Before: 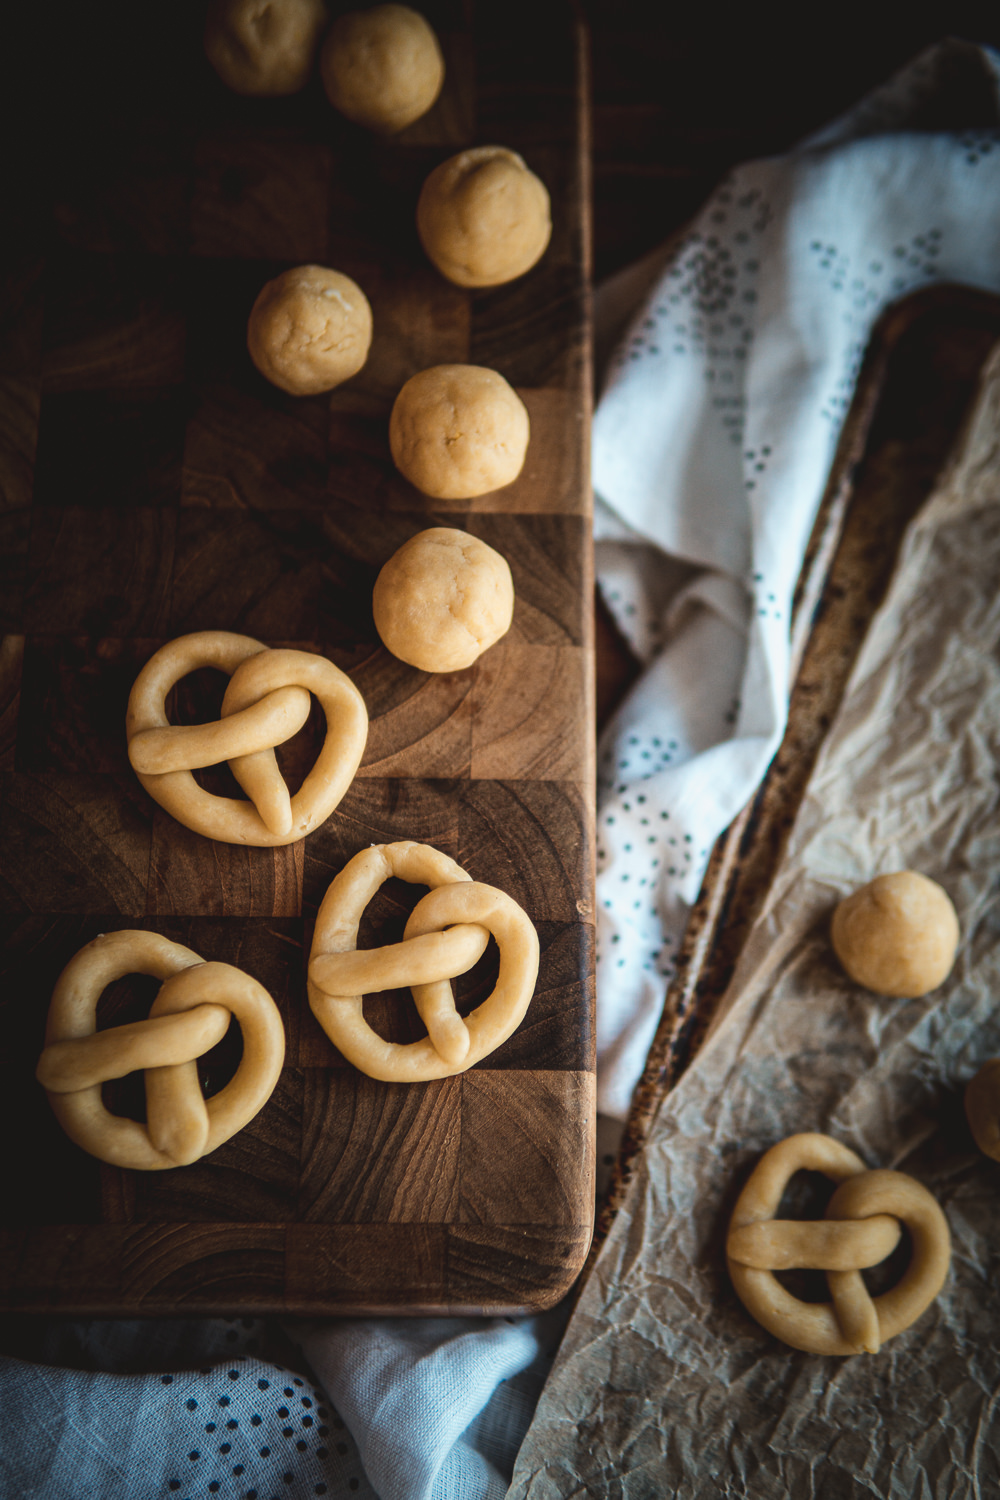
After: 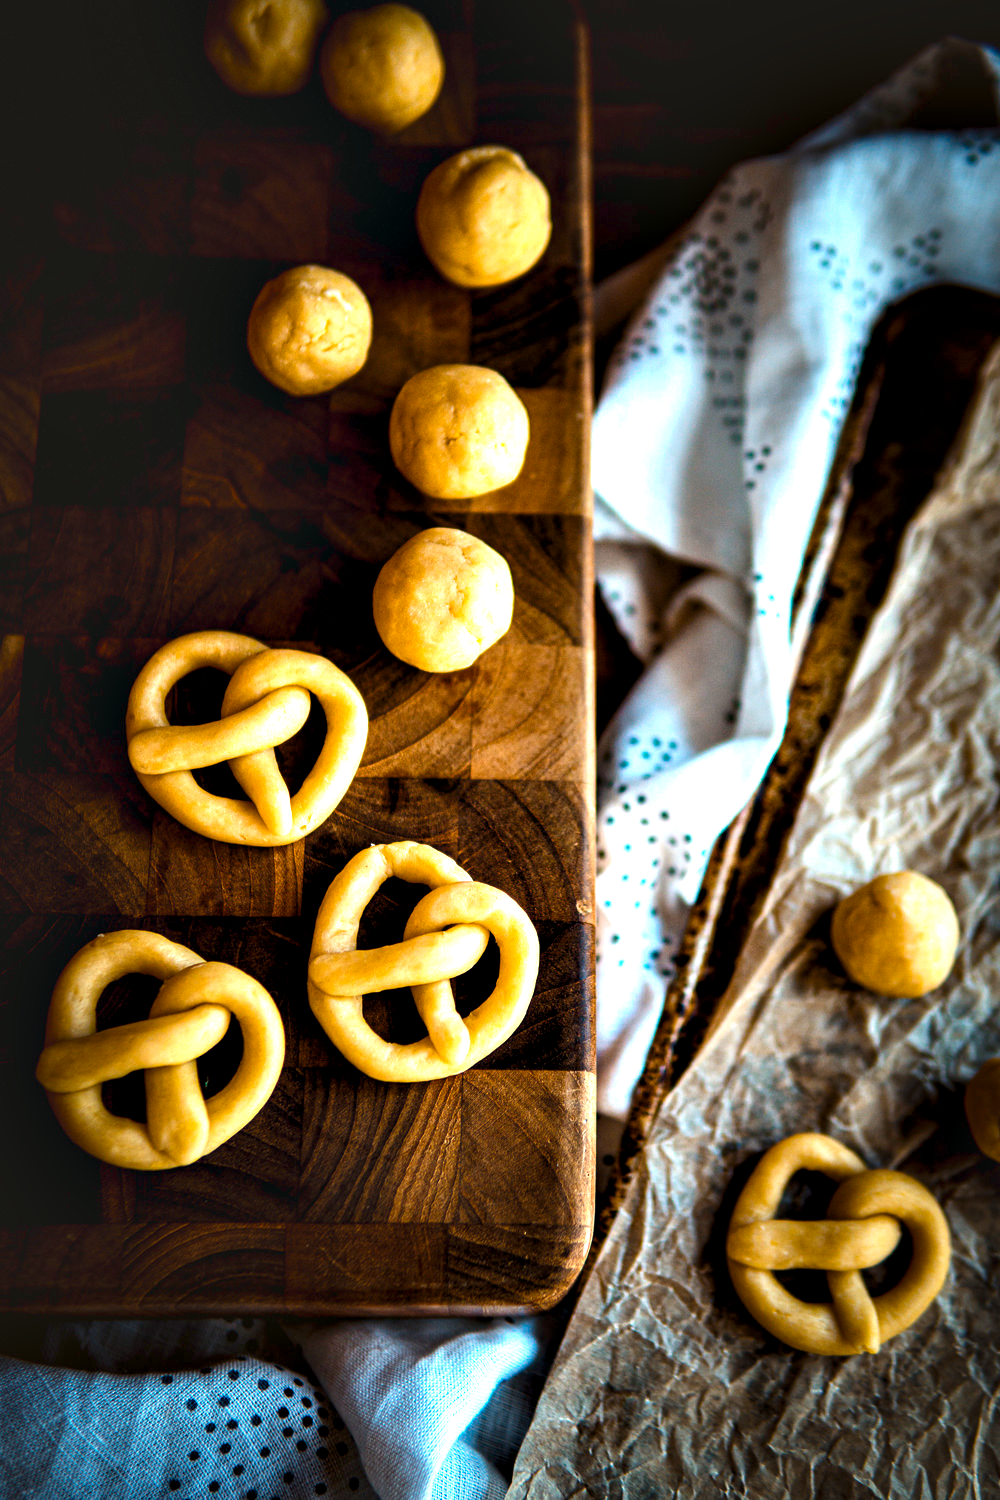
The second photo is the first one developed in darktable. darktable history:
color balance rgb: perceptual saturation grading › global saturation 36.996%, perceptual saturation grading › shadows 35.167%, perceptual brilliance grading › global brilliance 11.619%, global vibrance 14.849%
contrast equalizer: octaves 7, y [[0.6 ×6], [0.55 ×6], [0 ×6], [0 ×6], [0 ×6]]
